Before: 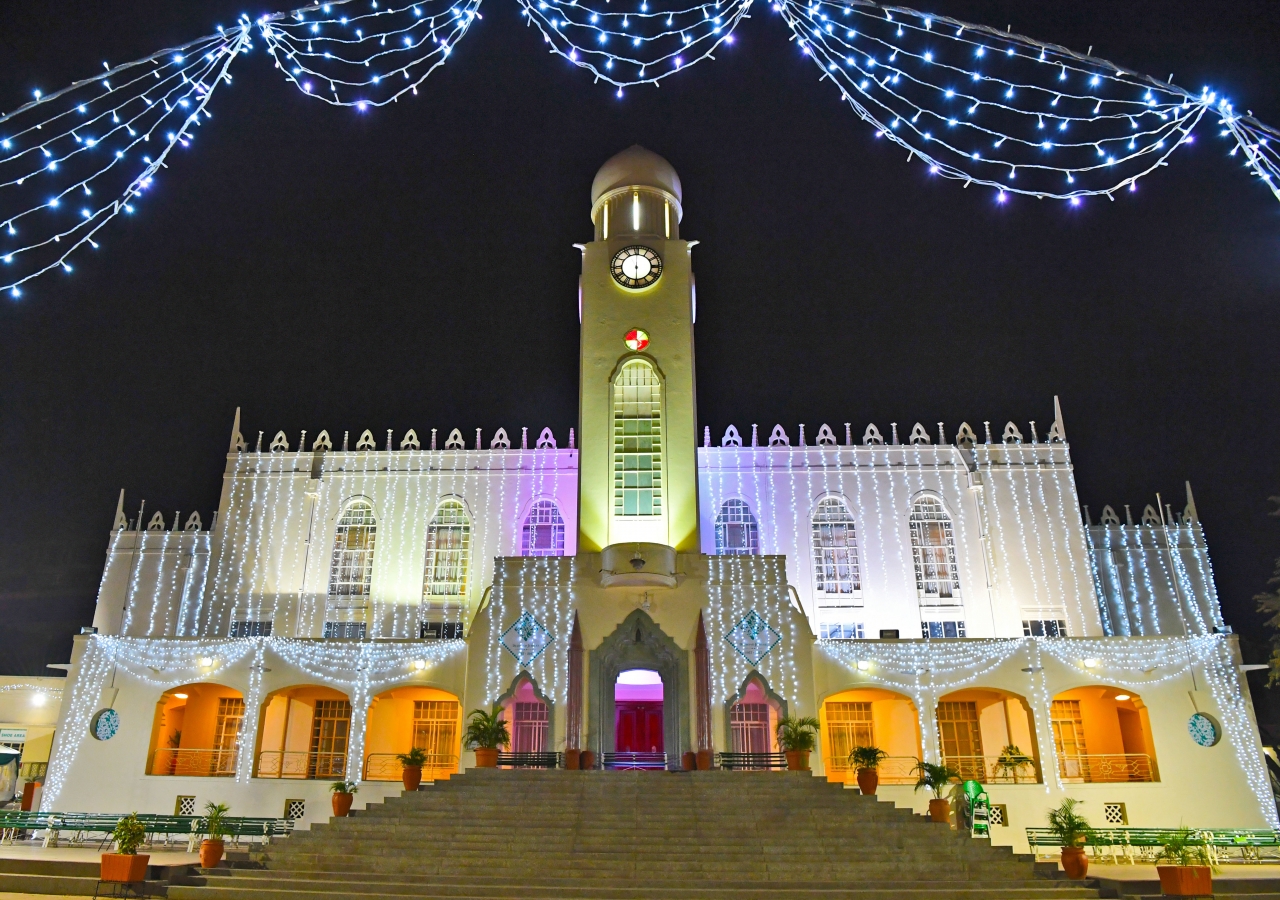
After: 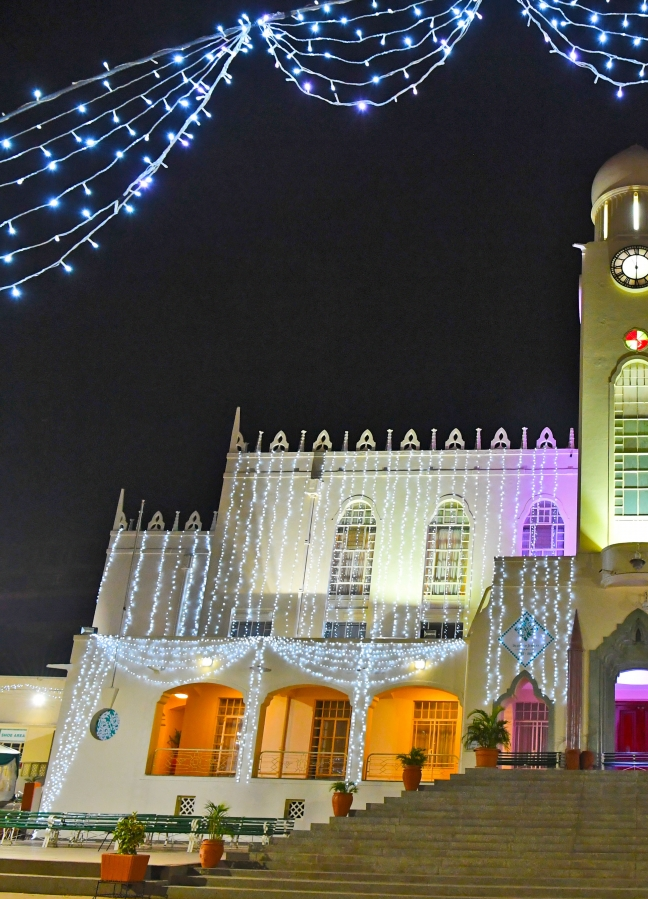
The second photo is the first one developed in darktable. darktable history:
crop and rotate: left 0.02%, top 0%, right 49.321%
